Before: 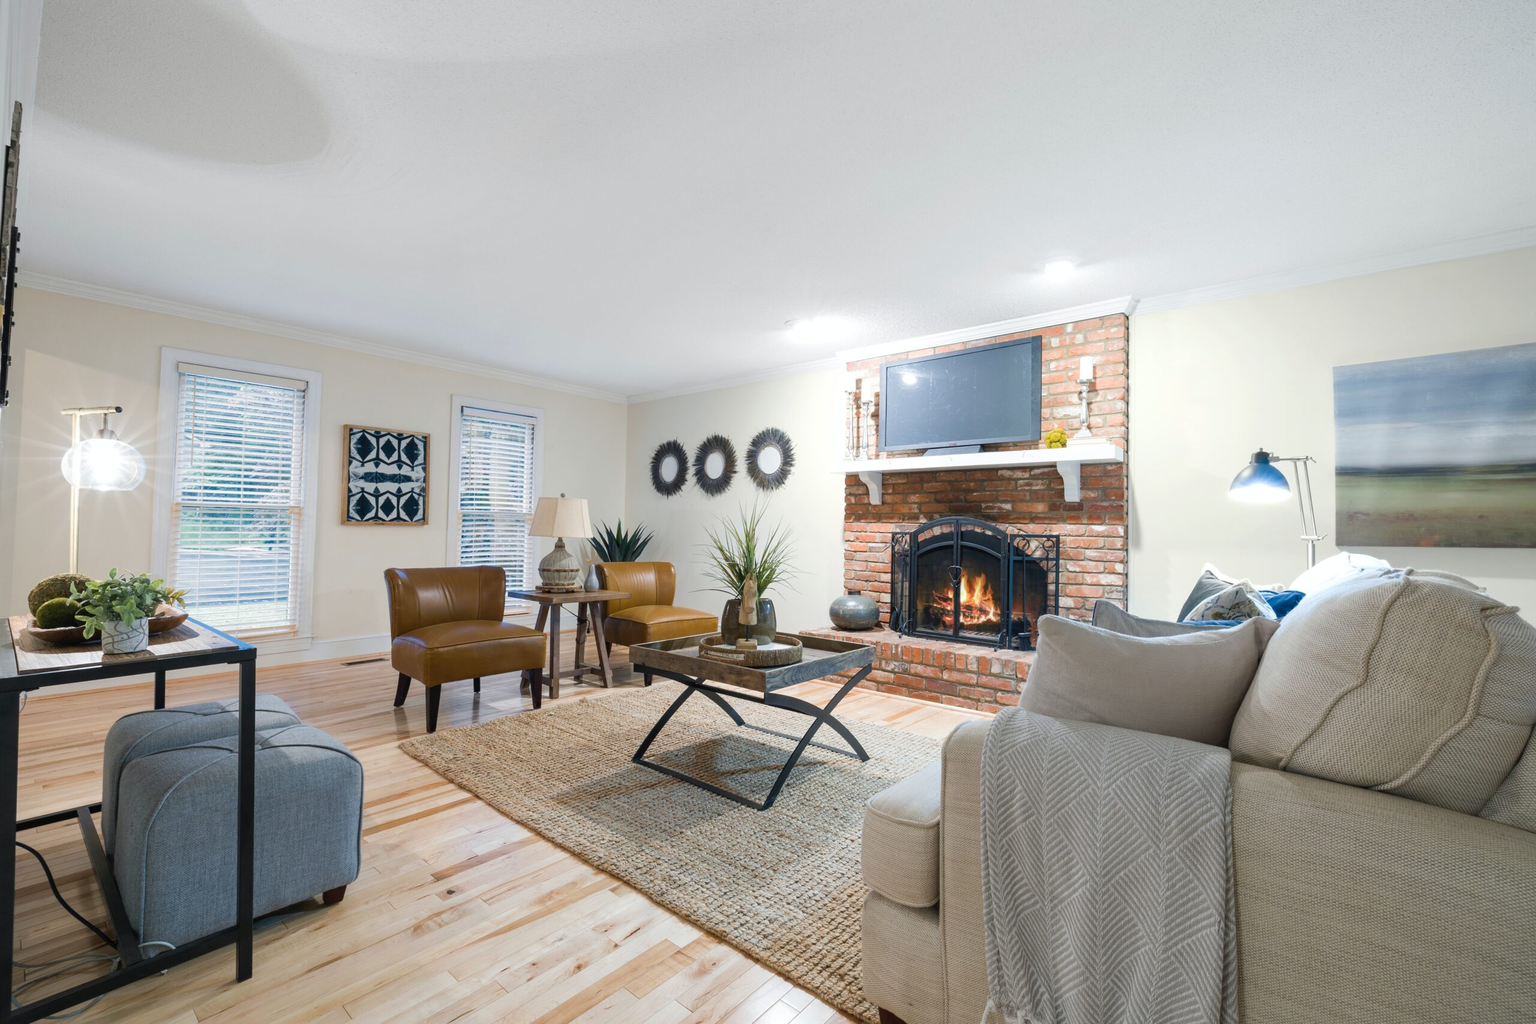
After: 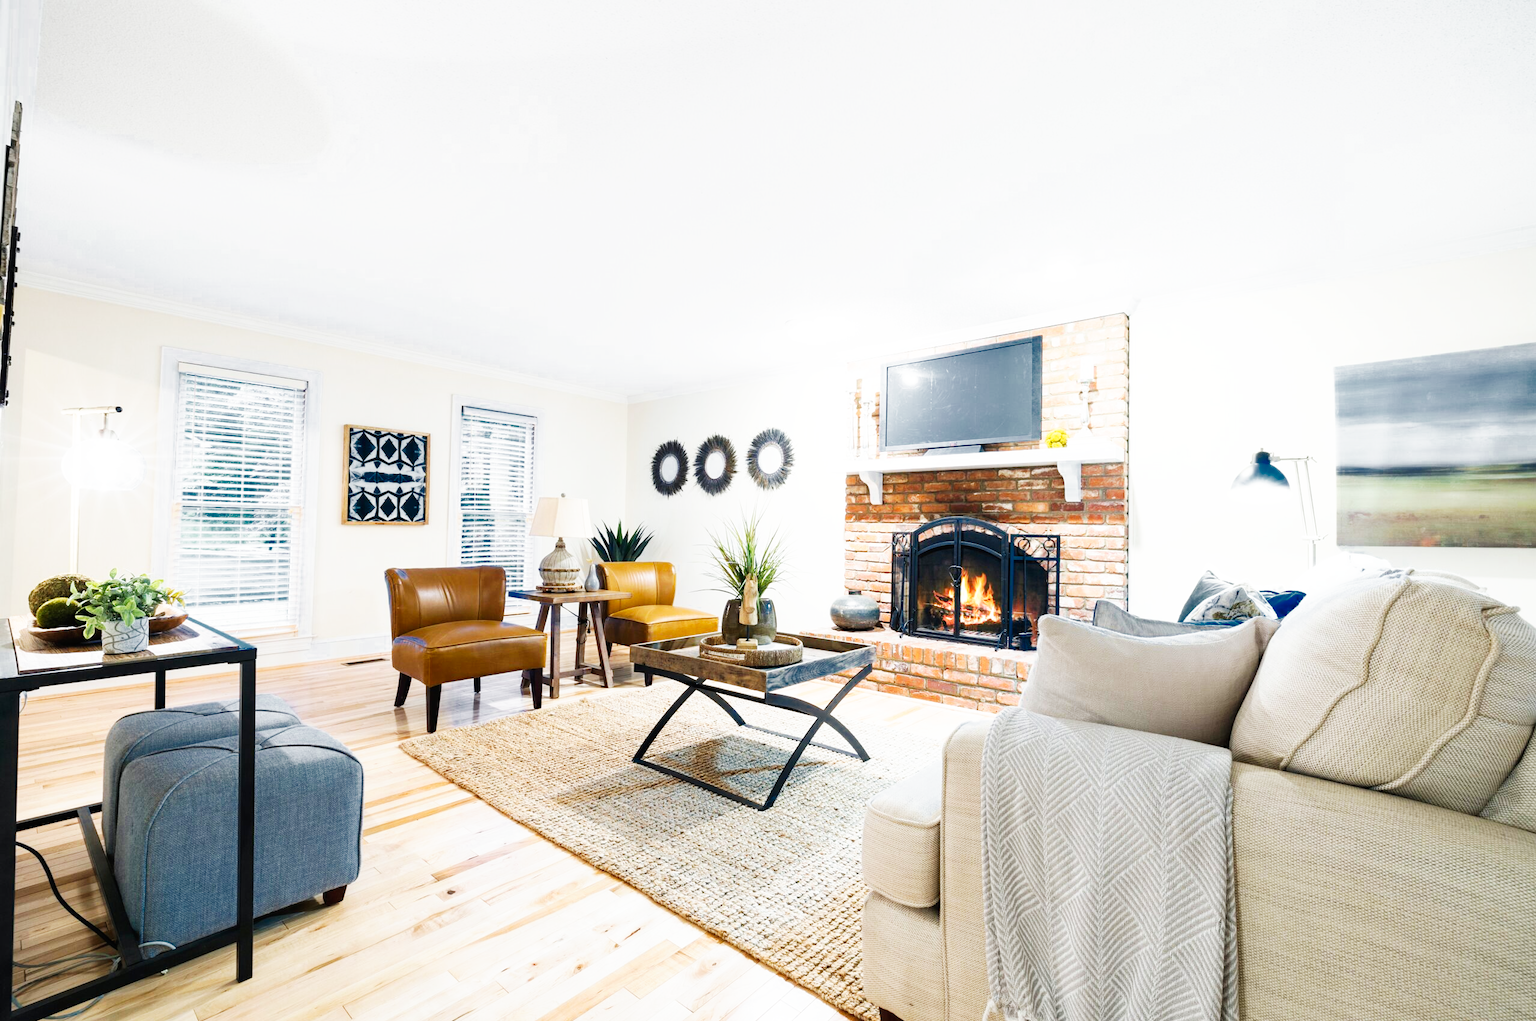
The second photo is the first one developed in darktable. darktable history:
crop: top 0.08%, bottom 0.201%
color zones: curves: ch0 [(0, 0.497) (0.143, 0.5) (0.286, 0.5) (0.429, 0.483) (0.571, 0.116) (0.714, -0.006) (0.857, 0.28) (1, 0.497)]
base curve: curves: ch0 [(0, 0) (0.007, 0.004) (0.027, 0.03) (0.046, 0.07) (0.207, 0.54) (0.442, 0.872) (0.673, 0.972) (1, 1)], preserve colors none
